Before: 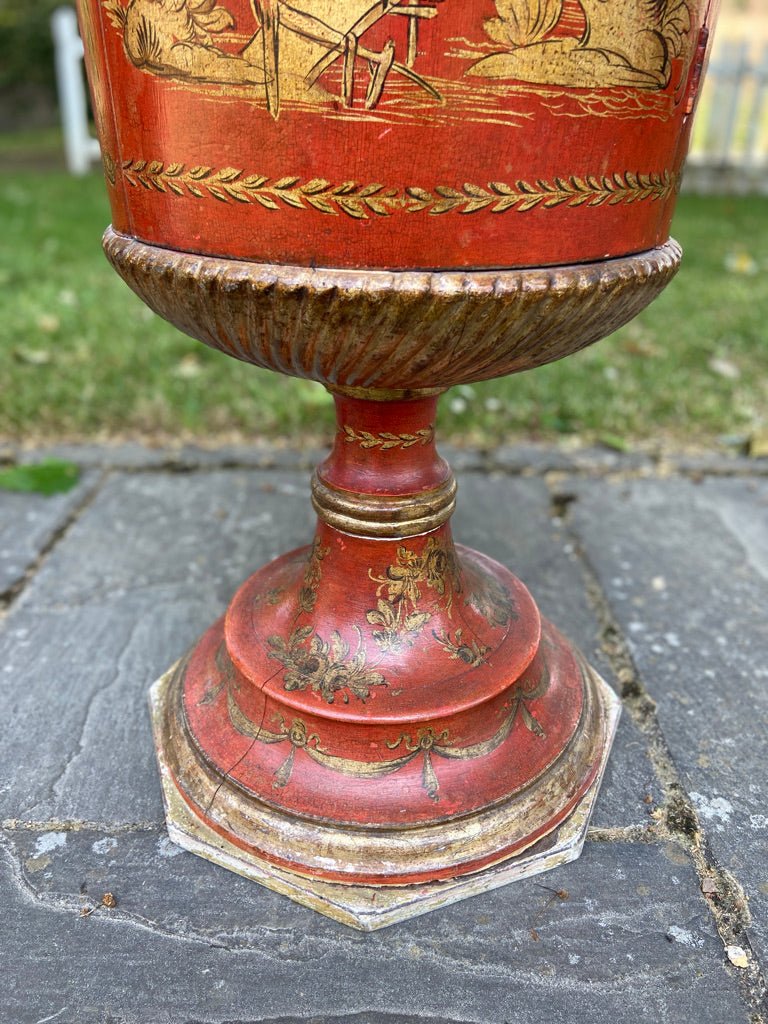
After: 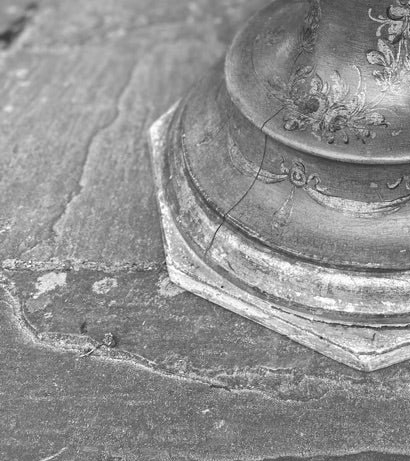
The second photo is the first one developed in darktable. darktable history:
crop and rotate: top 54.778%, right 46.61%, bottom 0.159%
exposure: compensate highlight preservation false
tone equalizer: on, module defaults
shadows and highlights: shadows 25, highlights -25
monochrome: on, module defaults
